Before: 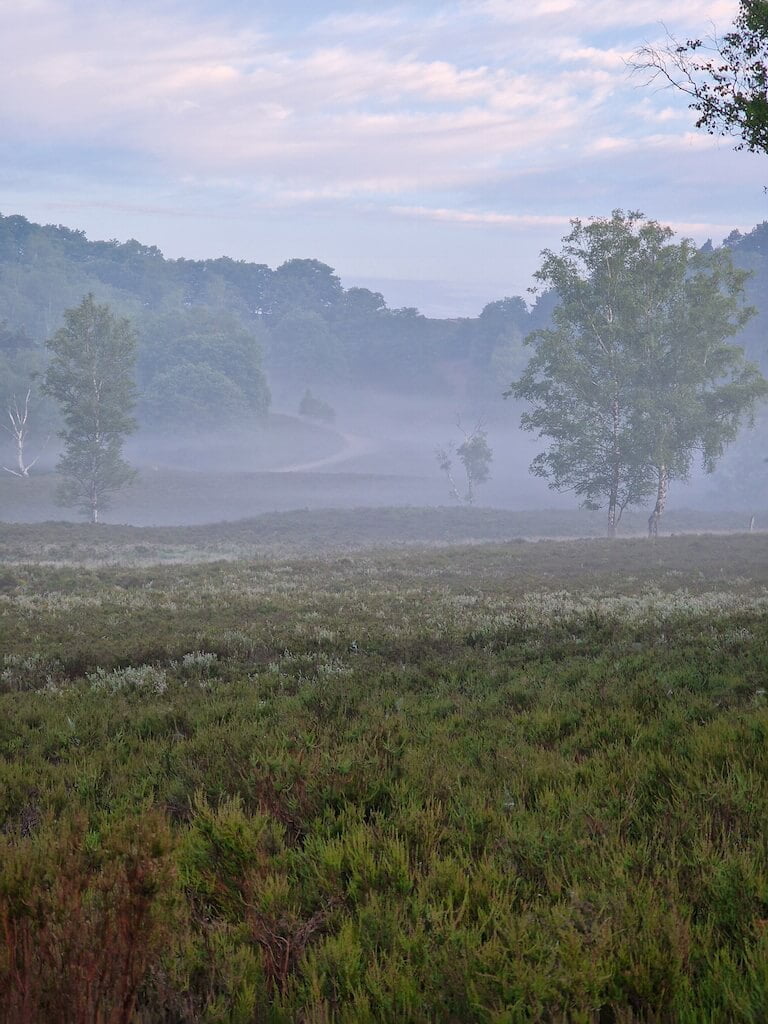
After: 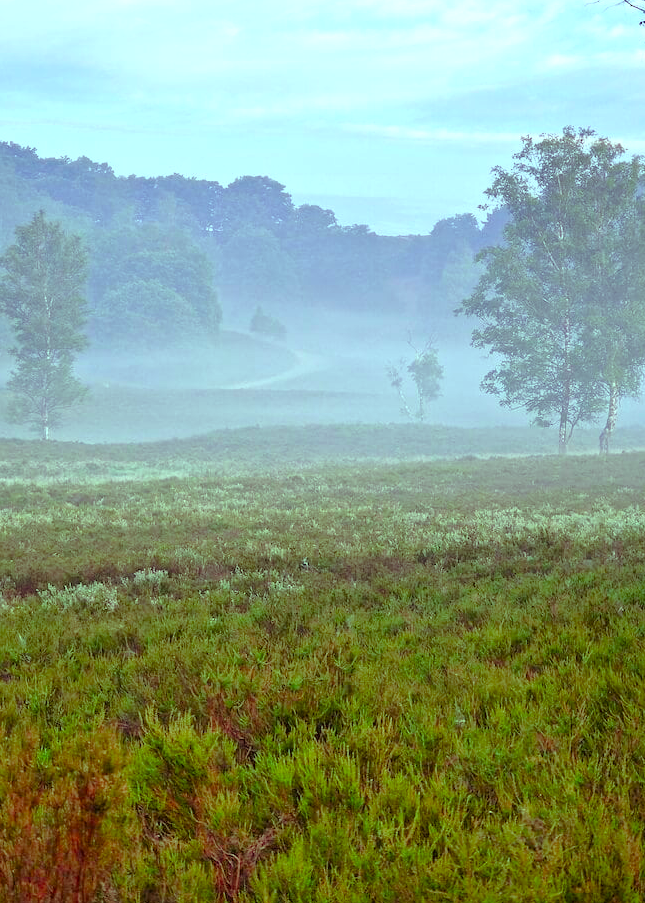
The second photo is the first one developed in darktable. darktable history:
graduated density: hue 238.83°, saturation 50%
crop: left 6.446%, top 8.188%, right 9.538%, bottom 3.548%
exposure: black level correction 0, exposure 1.75 EV, compensate exposure bias true, compensate highlight preservation false
color correction: highlights a* -0.482, highlights b* 40, shadows a* 9.8, shadows b* -0.161
color balance rgb: shadows lift › luminance -7.7%, shadows lift › chroma 2.13%, shadows lift › hue 165.27°, power › luminance -7.77%, power › chroma 1.34%, power › hue 330.55°, highlights gain › luminance -33.33%, highlights gain › chroma 5.68%, highlights gain › hue 217.2°, global offset › luminance -0.33%, global offset › chroma 0.11%, global offset › hue 165.27°, perceptual saturation grading › global saturation 27.72%, perceptual saturation grading › highlights -25%, perceptual saturation grading › mid-tones 25%, perceptual saturation grading › shadows 50%
